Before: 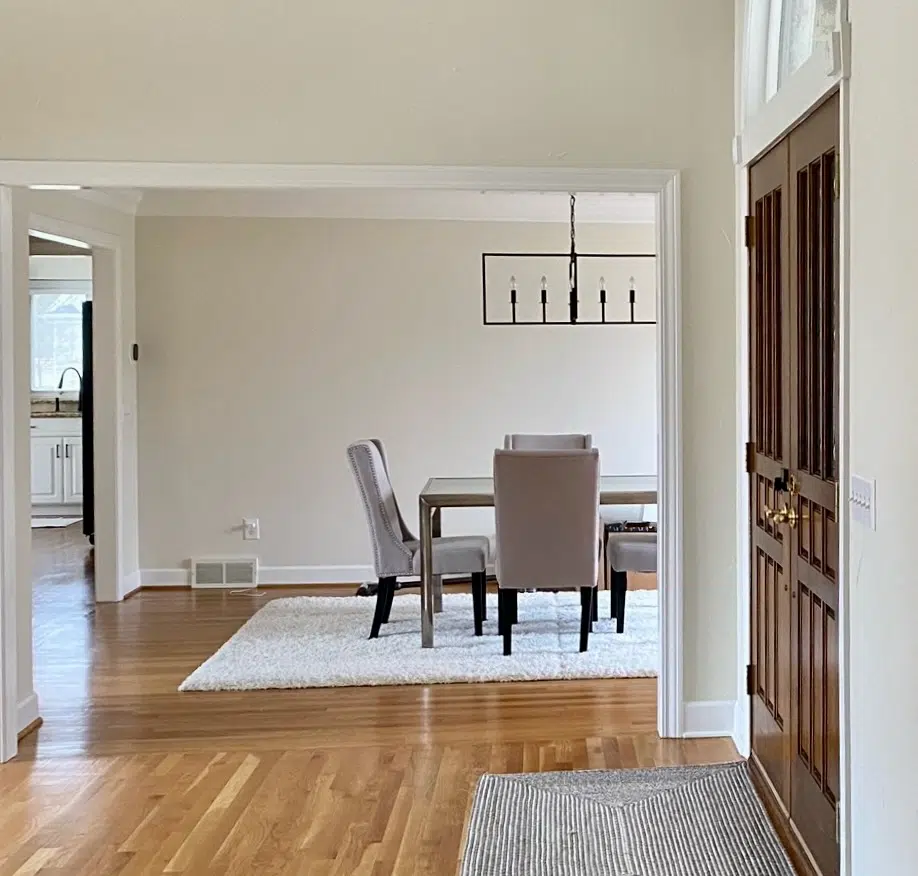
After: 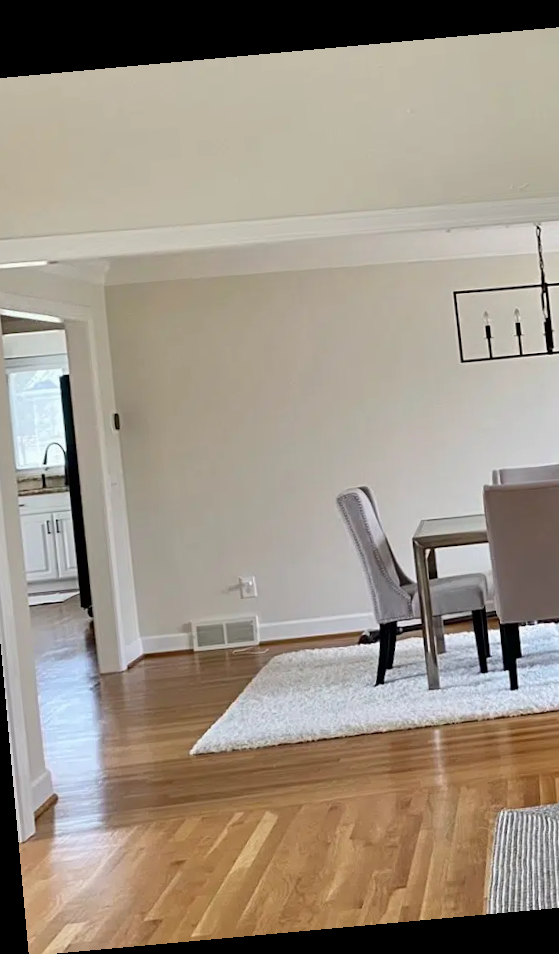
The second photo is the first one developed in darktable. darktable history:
white balance: red 1, blue 1
rotate and perspective: rotation -5.2°, automatic cropping off
crop: left 5.114%, right 38.589%
